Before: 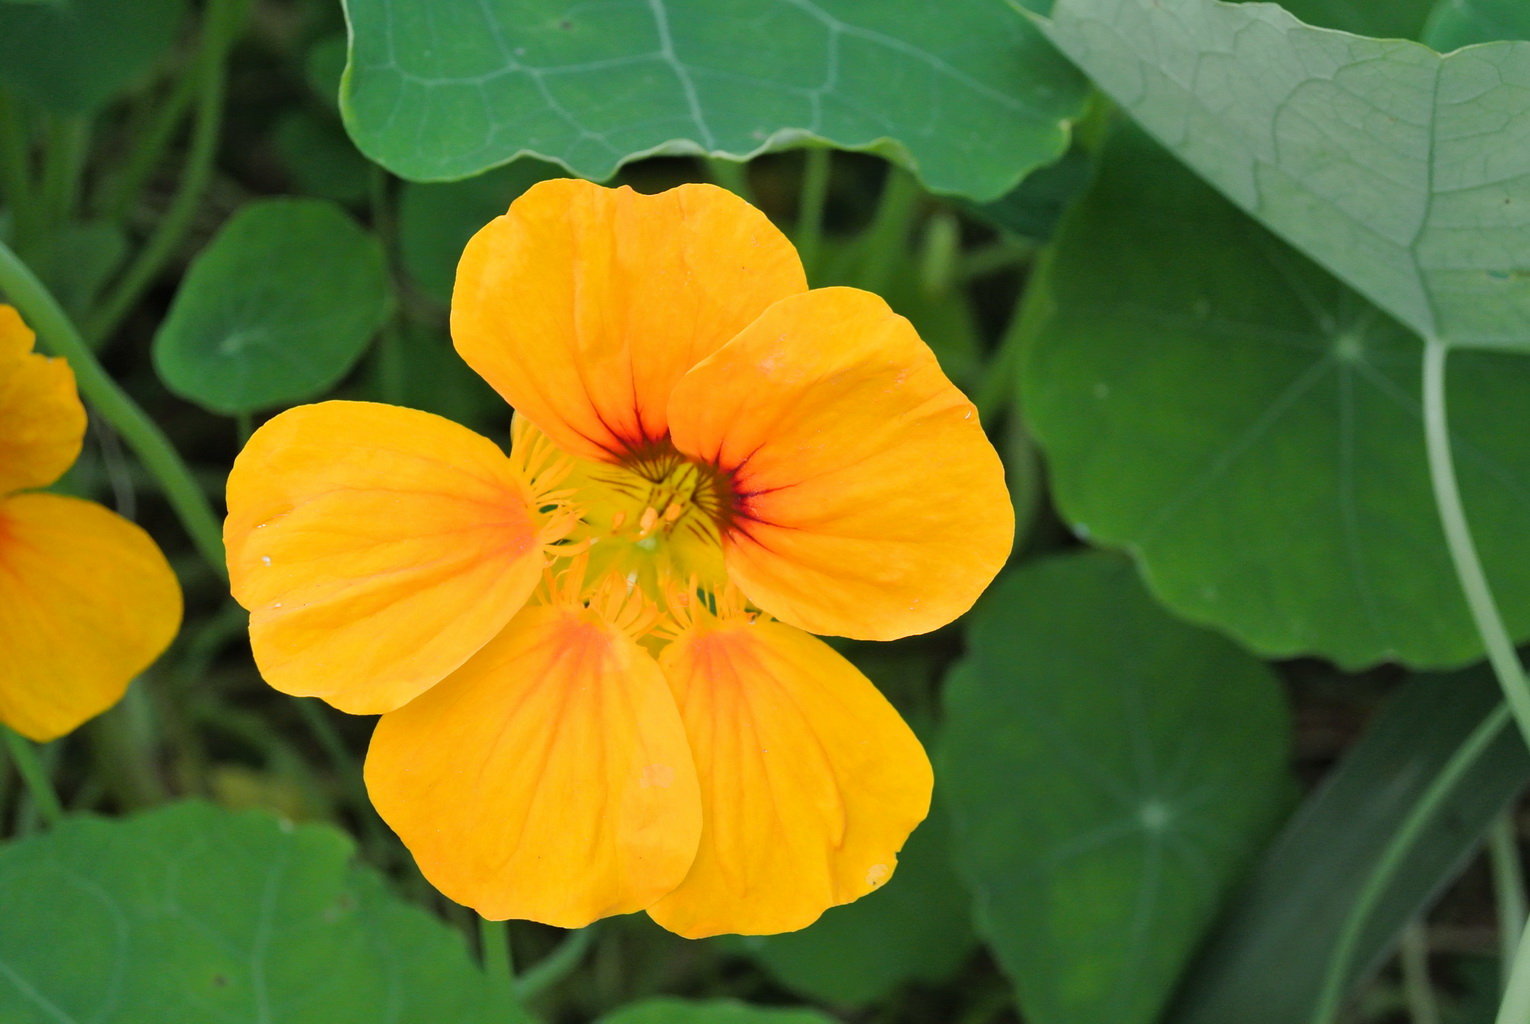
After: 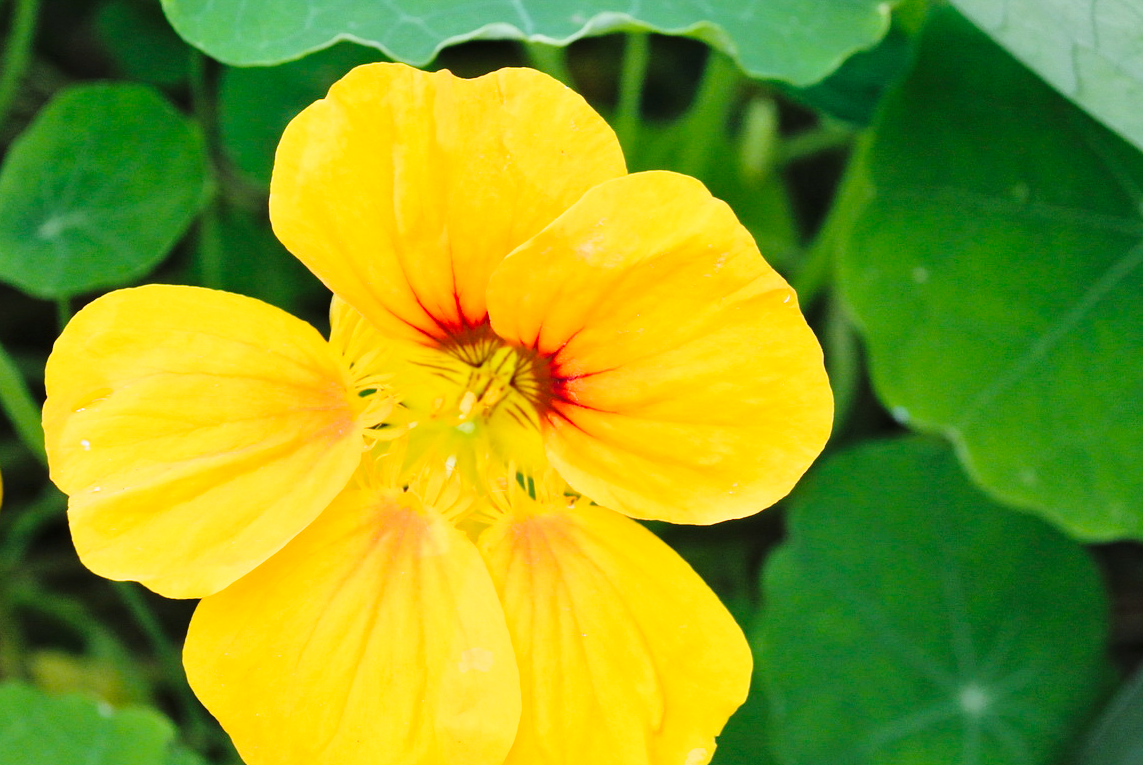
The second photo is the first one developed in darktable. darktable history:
base curve: curves: ch0 [(0, 0) (0.028, 0.03) (0.121, 0.232) (0.46, 0.748) (0.859, 0.968) (1, 1)], preserve colors none
white balance: red 0.967, blue 1.049
crop and rotate: left 11.831%, top 11.346%, right 13.429%, bottom 13.899%
